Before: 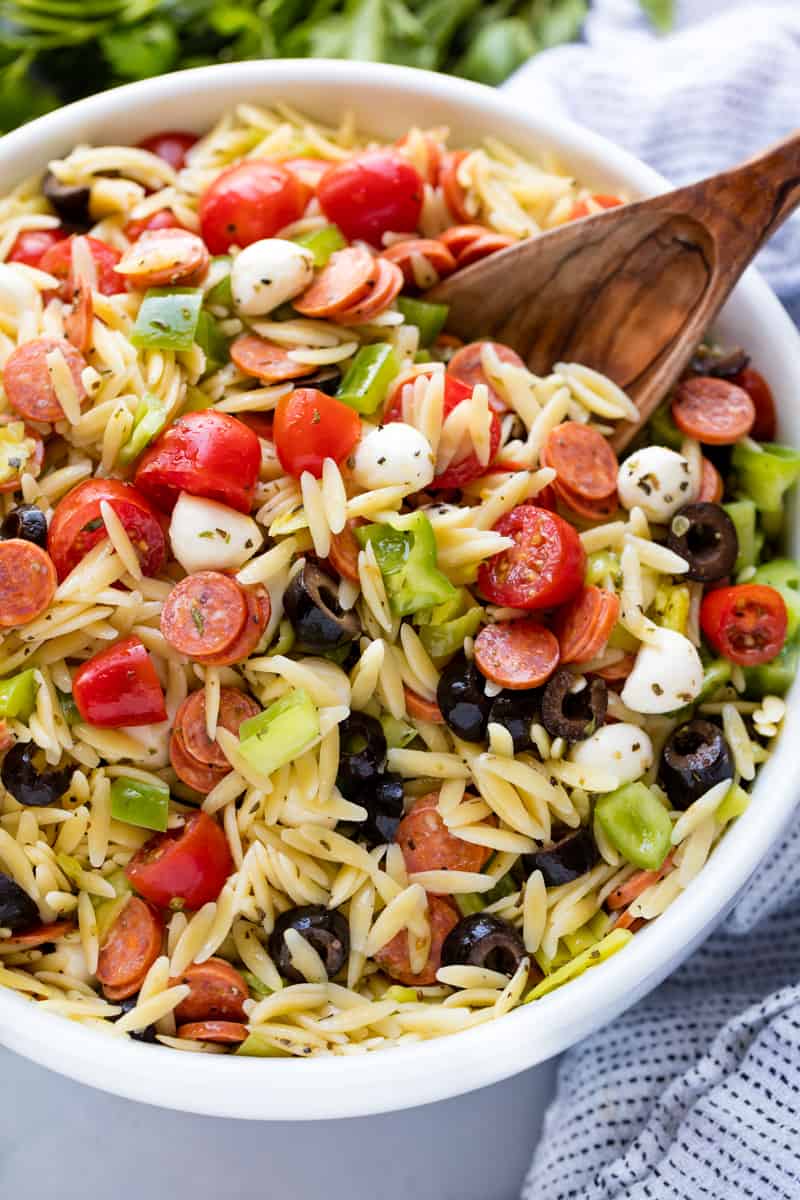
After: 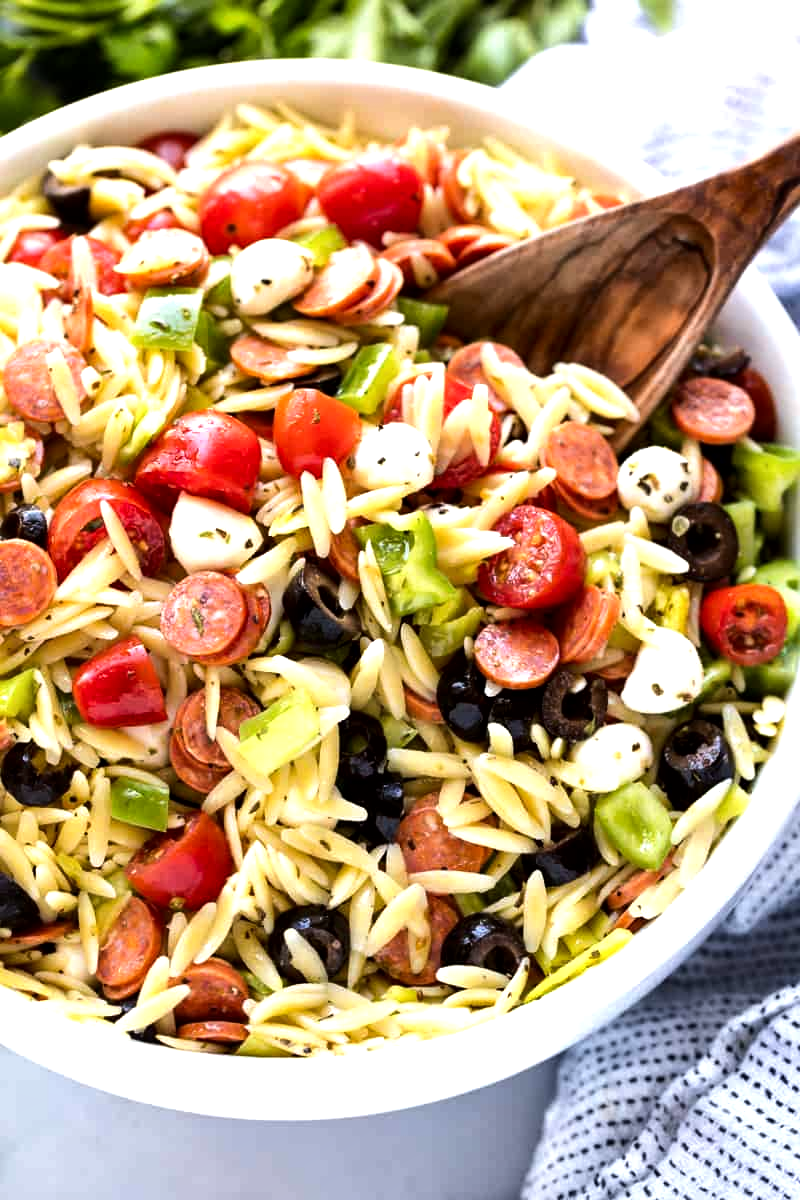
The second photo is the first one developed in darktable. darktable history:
tone equalizer: -8 EV -0.75 EV, -7 EV -0.7 EV, -6 EV -0.6 EV, -5 EV -0.4 EV, -3 EV 0.4 EV, -2 EV 0.6 EV, -1 EV 0.7 EV, +0 EV 0.75 EV, edges refinement/feathering 500, mask exposure compensation -1.57 EV, preserve details no
local contrast: mode bilateral grid, contrast 20, coarseness 100, detail 150%, midtone range 0.2
